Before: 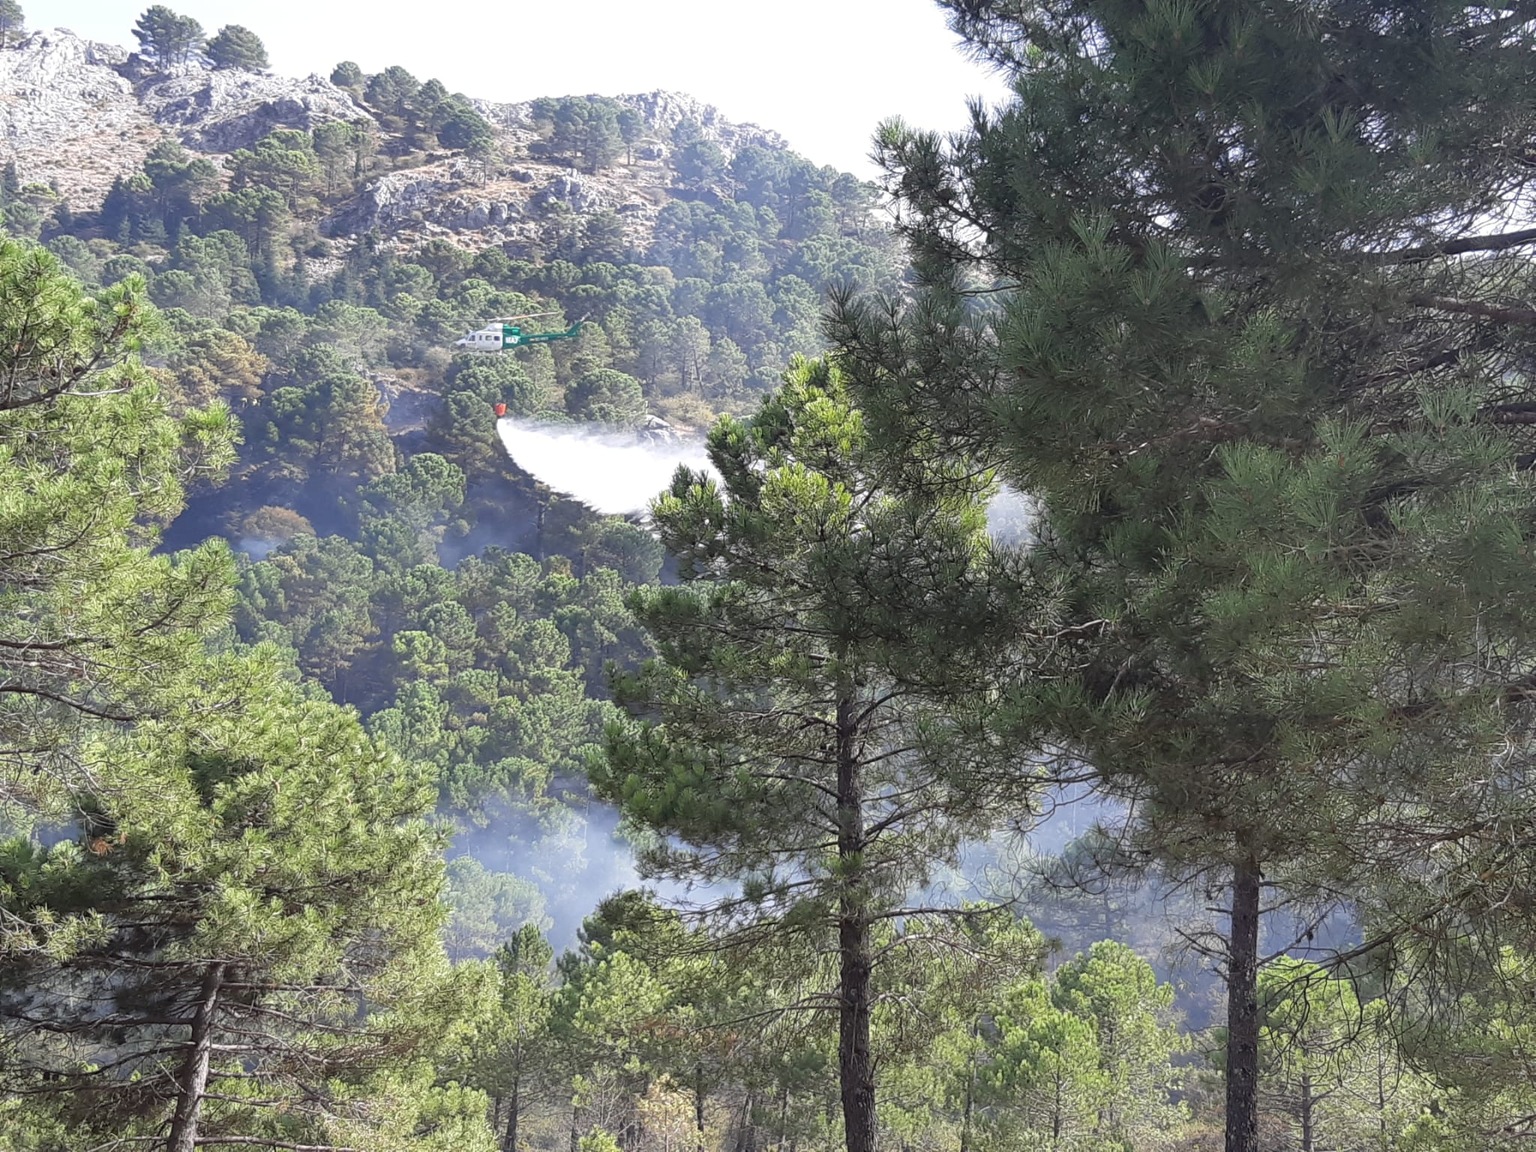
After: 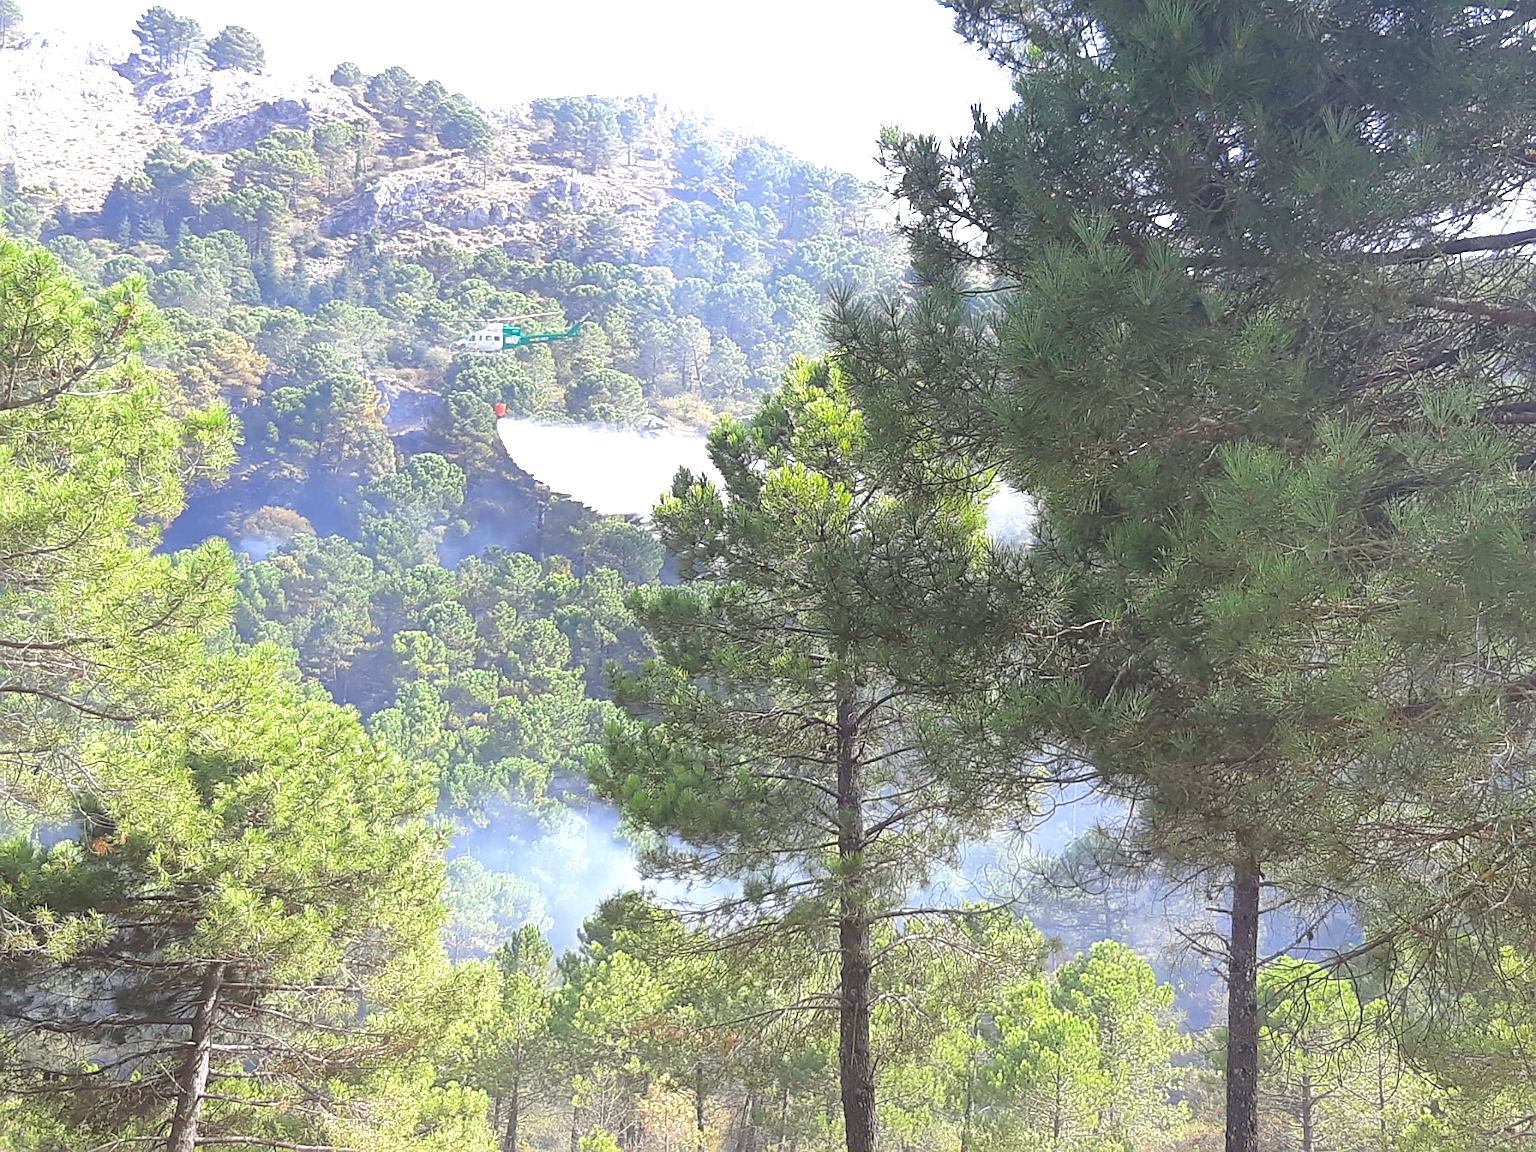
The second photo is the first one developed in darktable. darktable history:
local contrast: mode bilateral grid, contrast 20, coarseness 50, detail 120%, midtone range 0.2
color correction: saturation 1.34
sharpen: amount 0.6
exposure: exposure 0.943 EV, compensate highlight preservation false
contrast equalizer: octaves 7, y [[0.6 ×6], [0.55 ×6], [0 ×6], [0 ×6], [0 ×6]], mix -1
